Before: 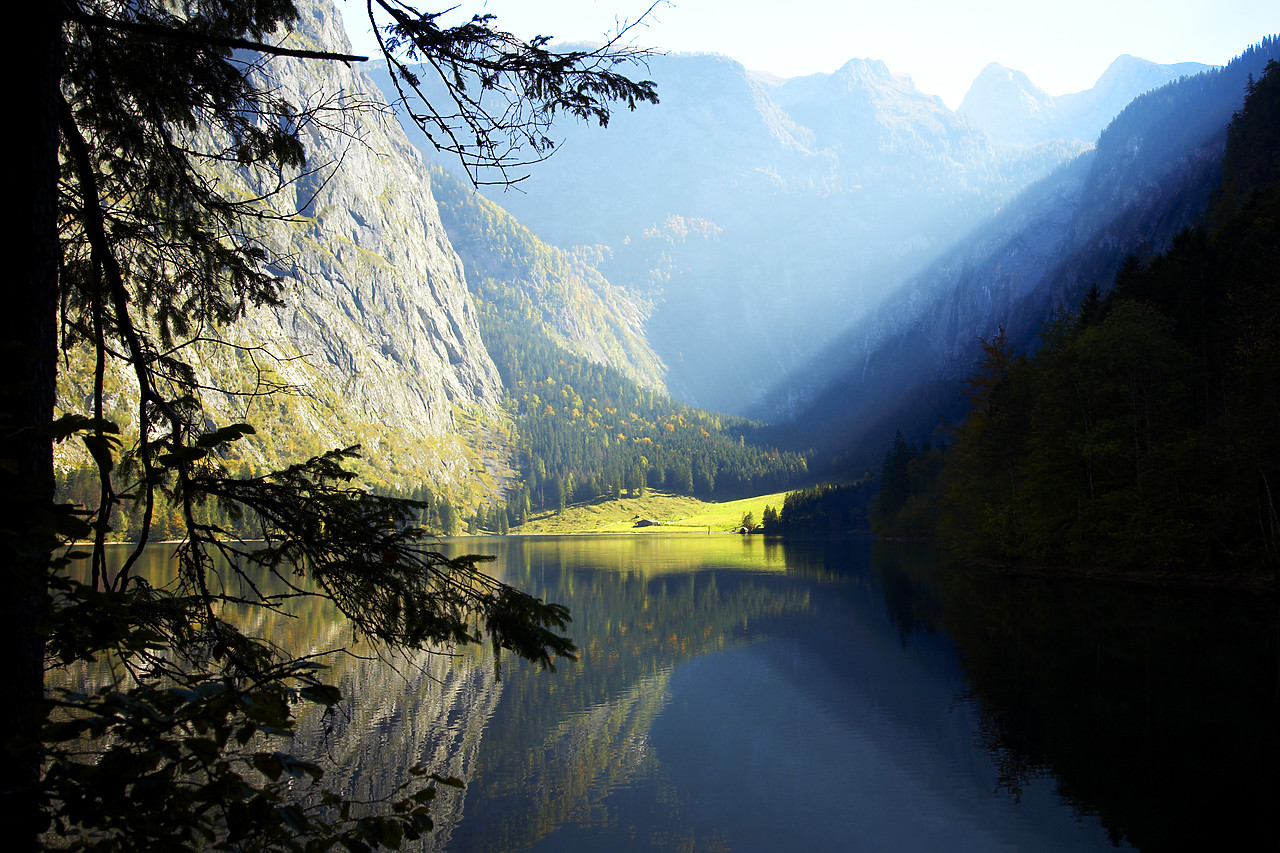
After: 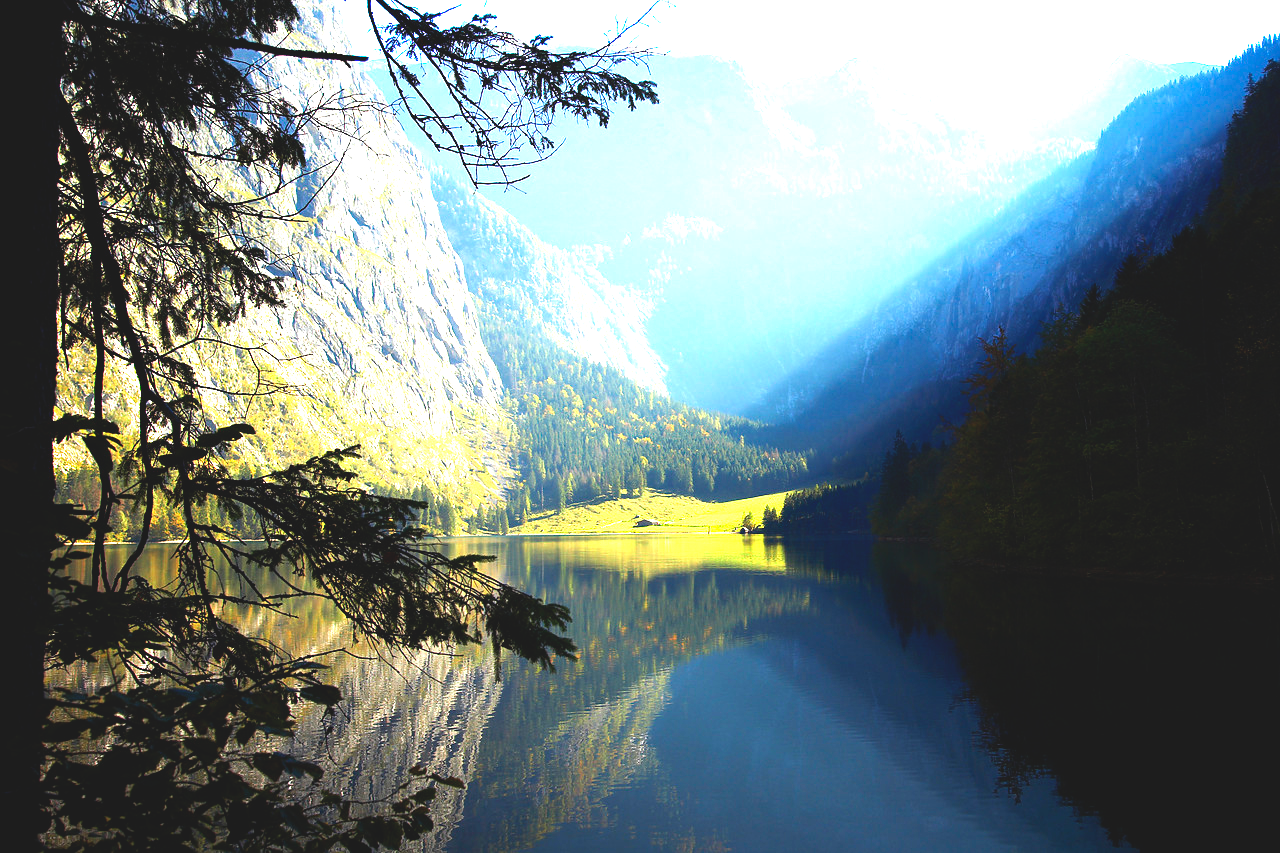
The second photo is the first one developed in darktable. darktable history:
exposure: black level correction -0.006, exposure 1 EV, compensate highlight preservation false
